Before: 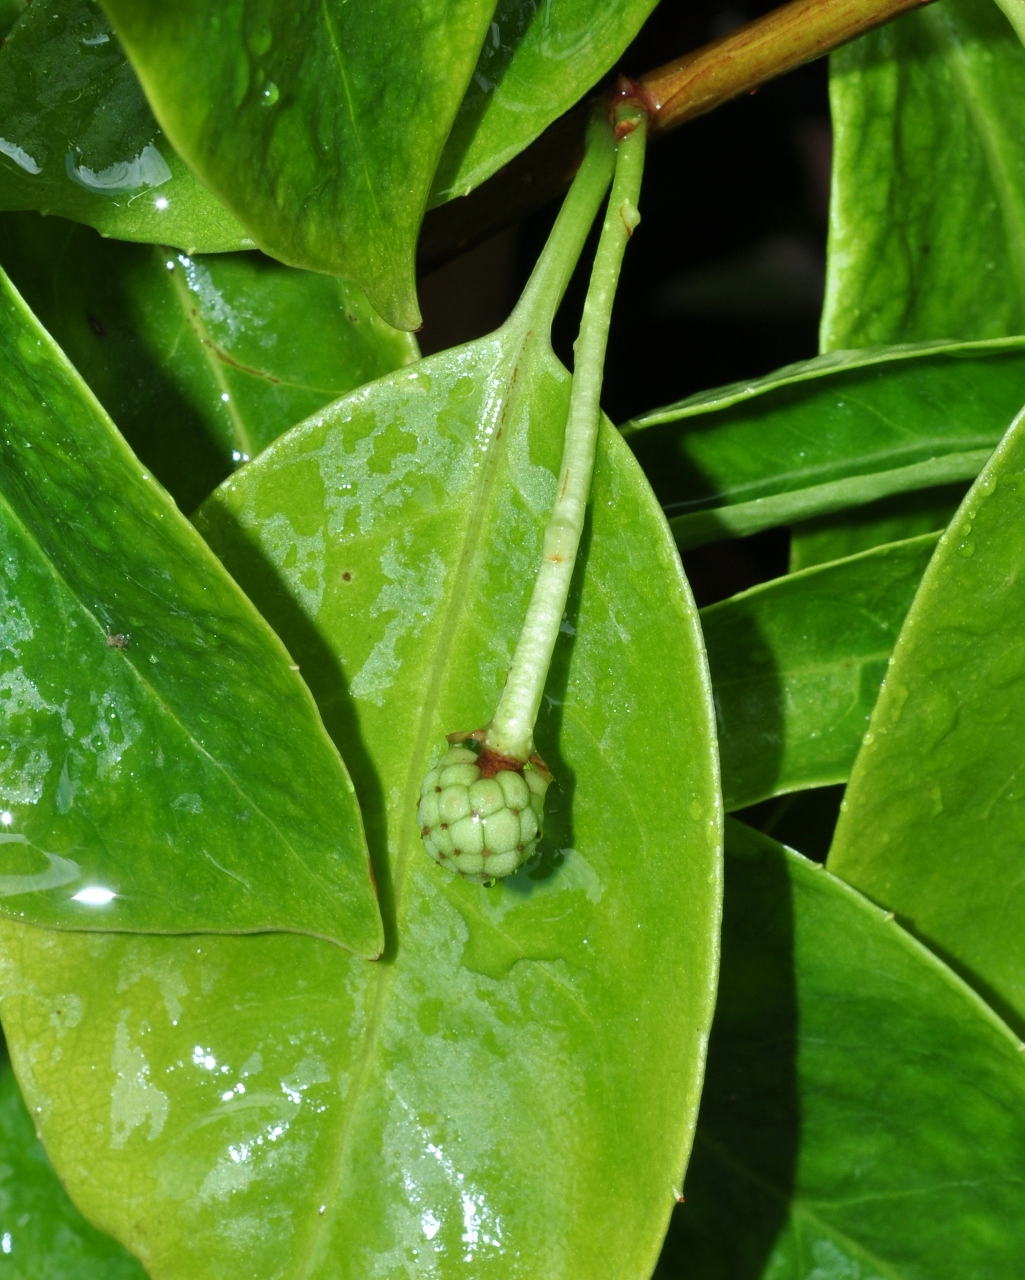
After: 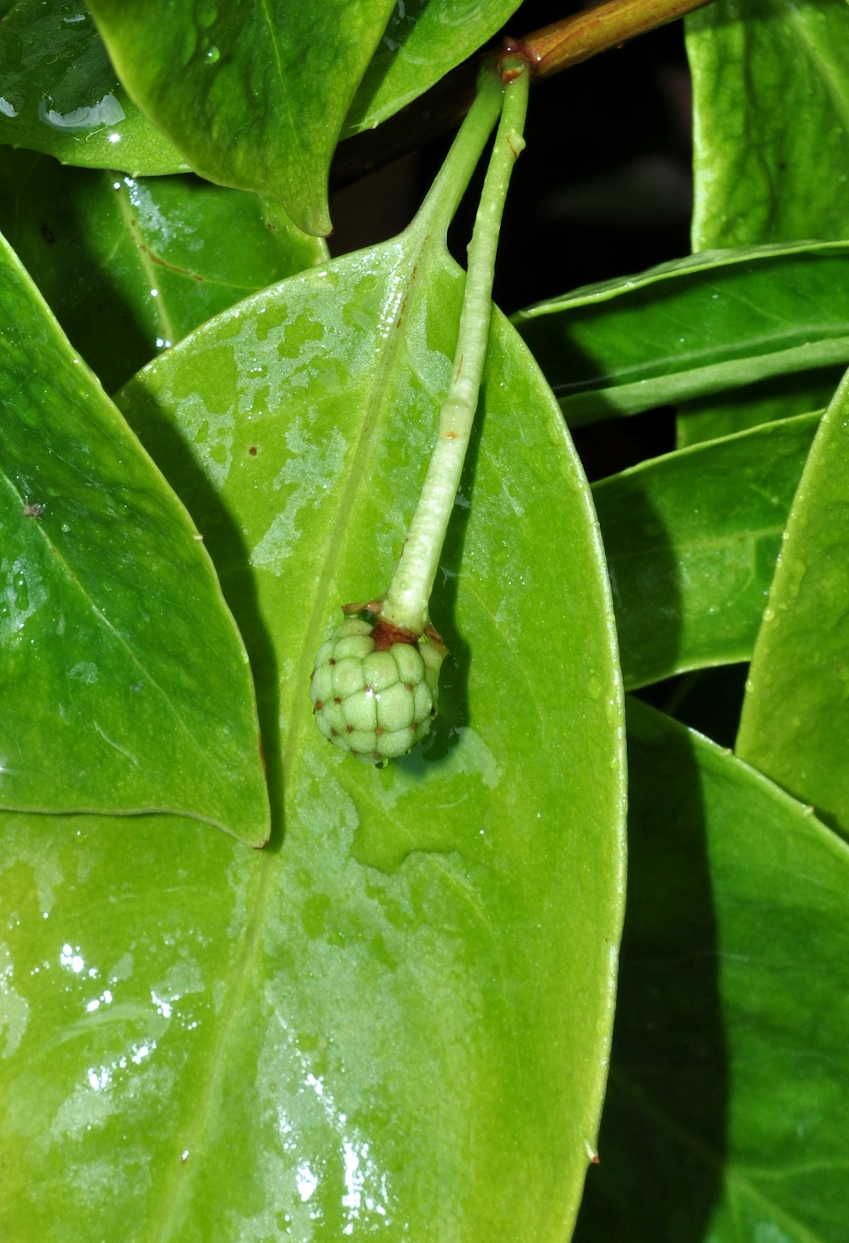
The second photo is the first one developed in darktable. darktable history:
contrast equalizer: octaves 7, y [[0.515 ×6], [0.507 ×6], [0.425 ×6], [0 ×6], [0 ×6]]
rotate and perspective: rotation 0.72°, lens shift (vertical) -0.352, lens shift (horizontal) -0.051, crop left 0.152, crop right 0.859, crop top 0.019, crop bottom 0.964
